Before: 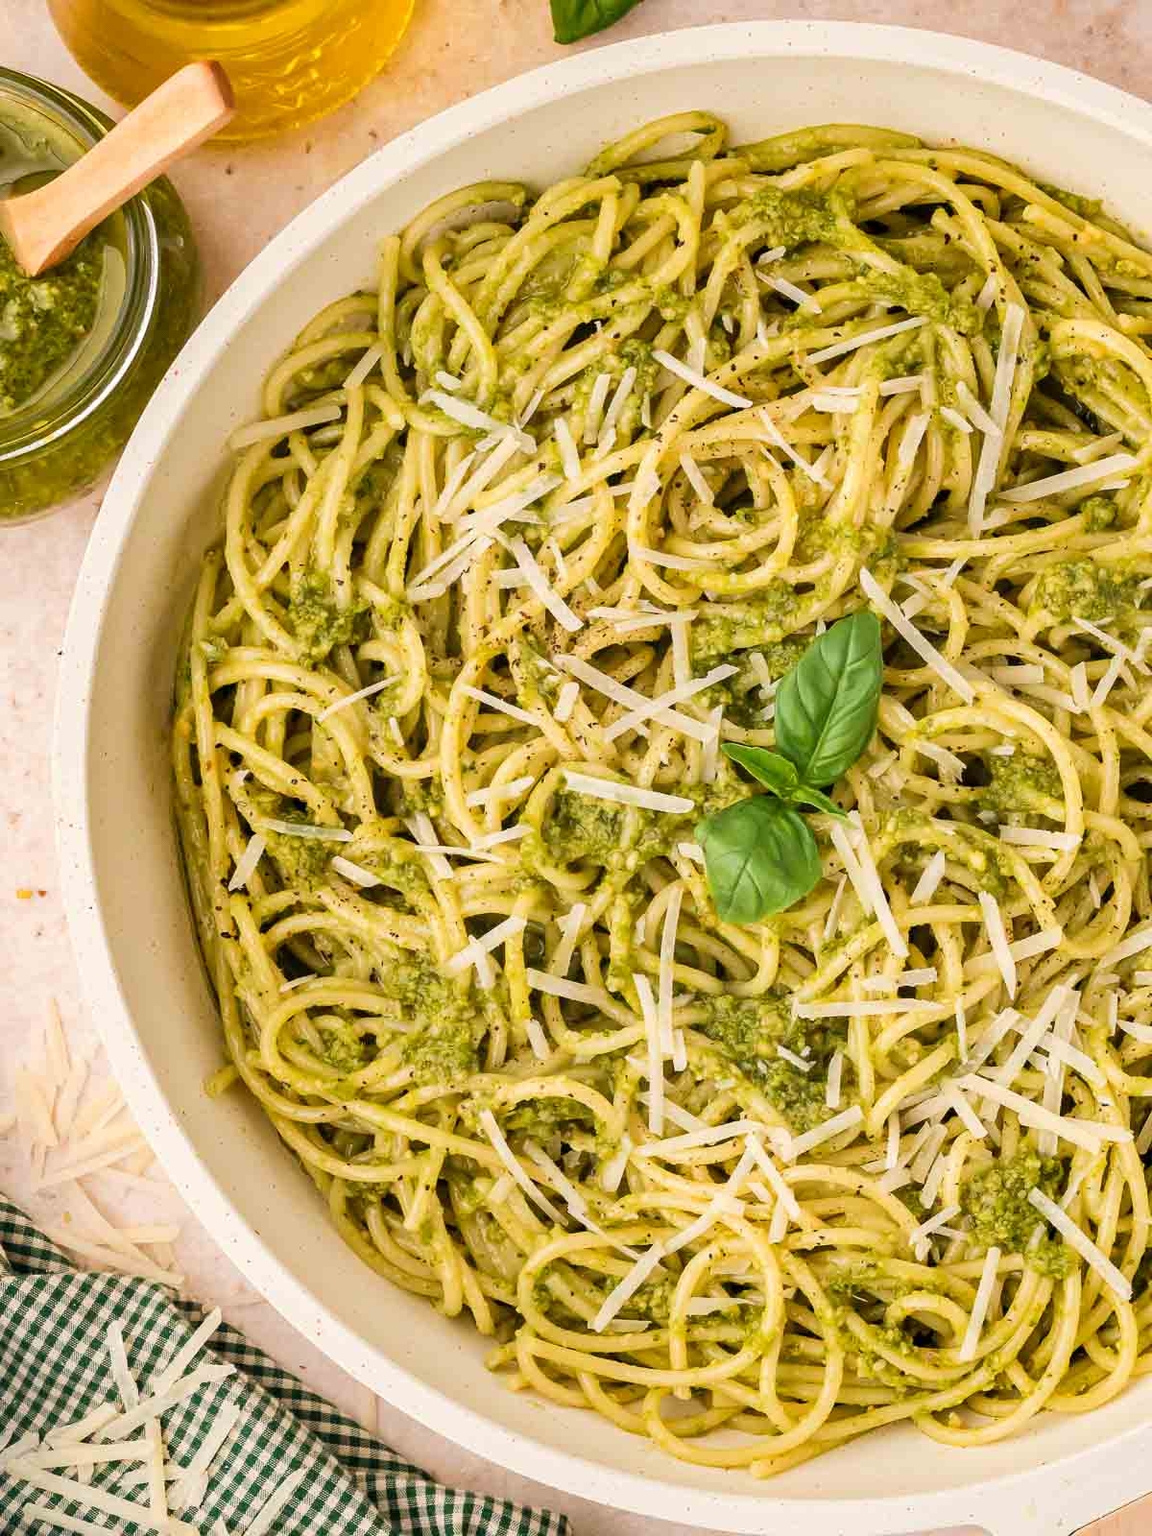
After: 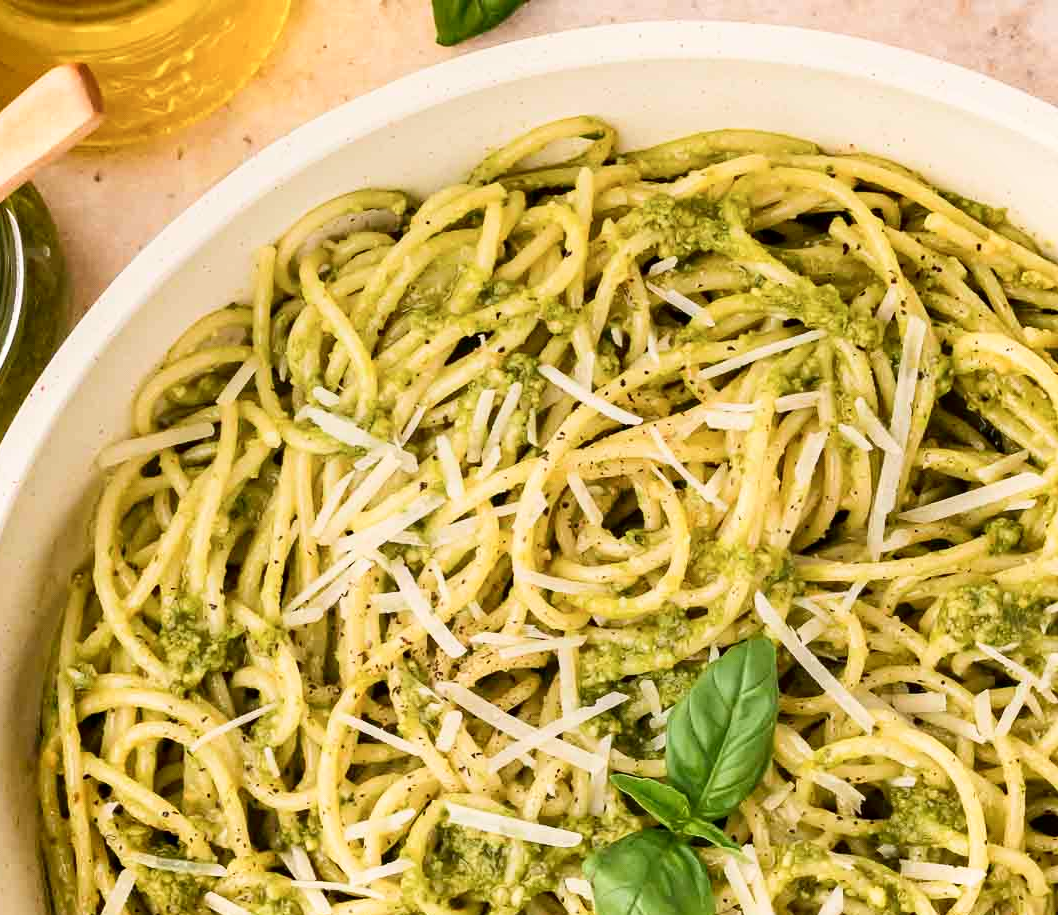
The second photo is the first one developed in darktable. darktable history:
crop and rotate: left 11.812%, bottom 42.776%
shadows and highlights: shadows -62.32, white point adjustment -5.22, highlights 61.59
base curve: exposure shift 0, preserve colors none
